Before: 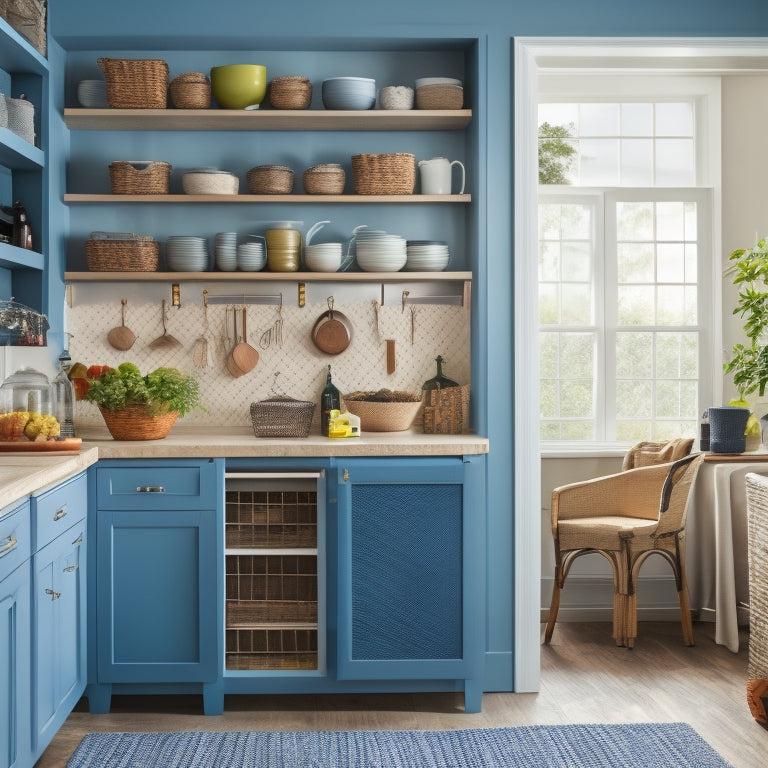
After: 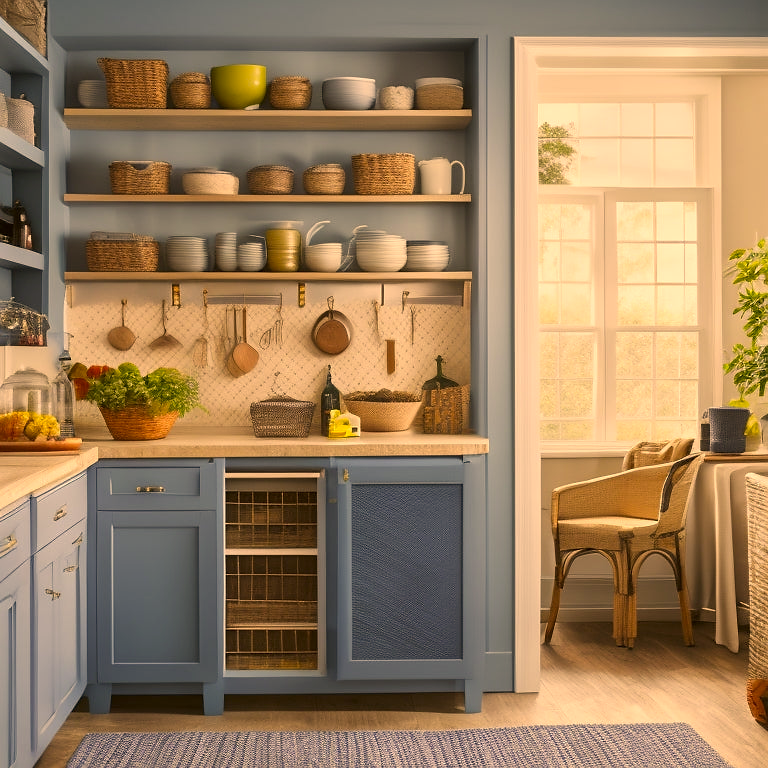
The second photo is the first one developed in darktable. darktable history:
sharpen: radius 1.026, threshold 1.079
tone equalizer: on, module defaults
color correction: highlights a* 18.37, highlights b* 35.25, shadows a* 1.09, shadows b* 6.53, saturation 1.02
